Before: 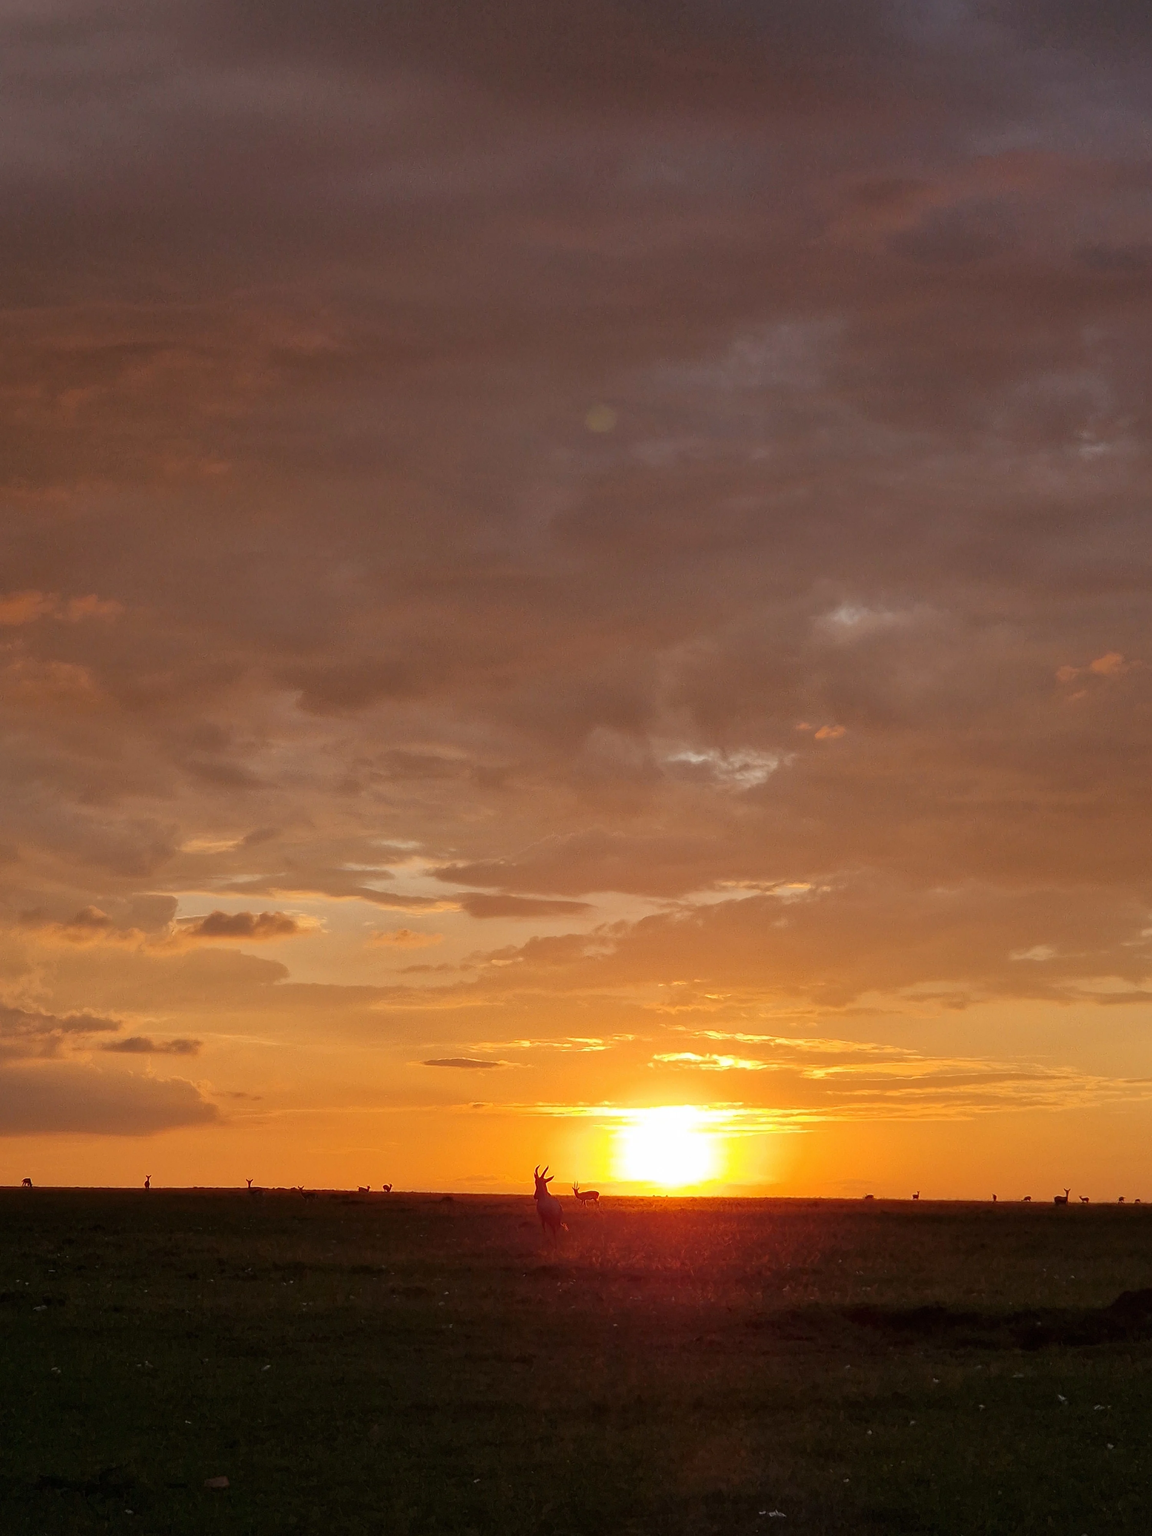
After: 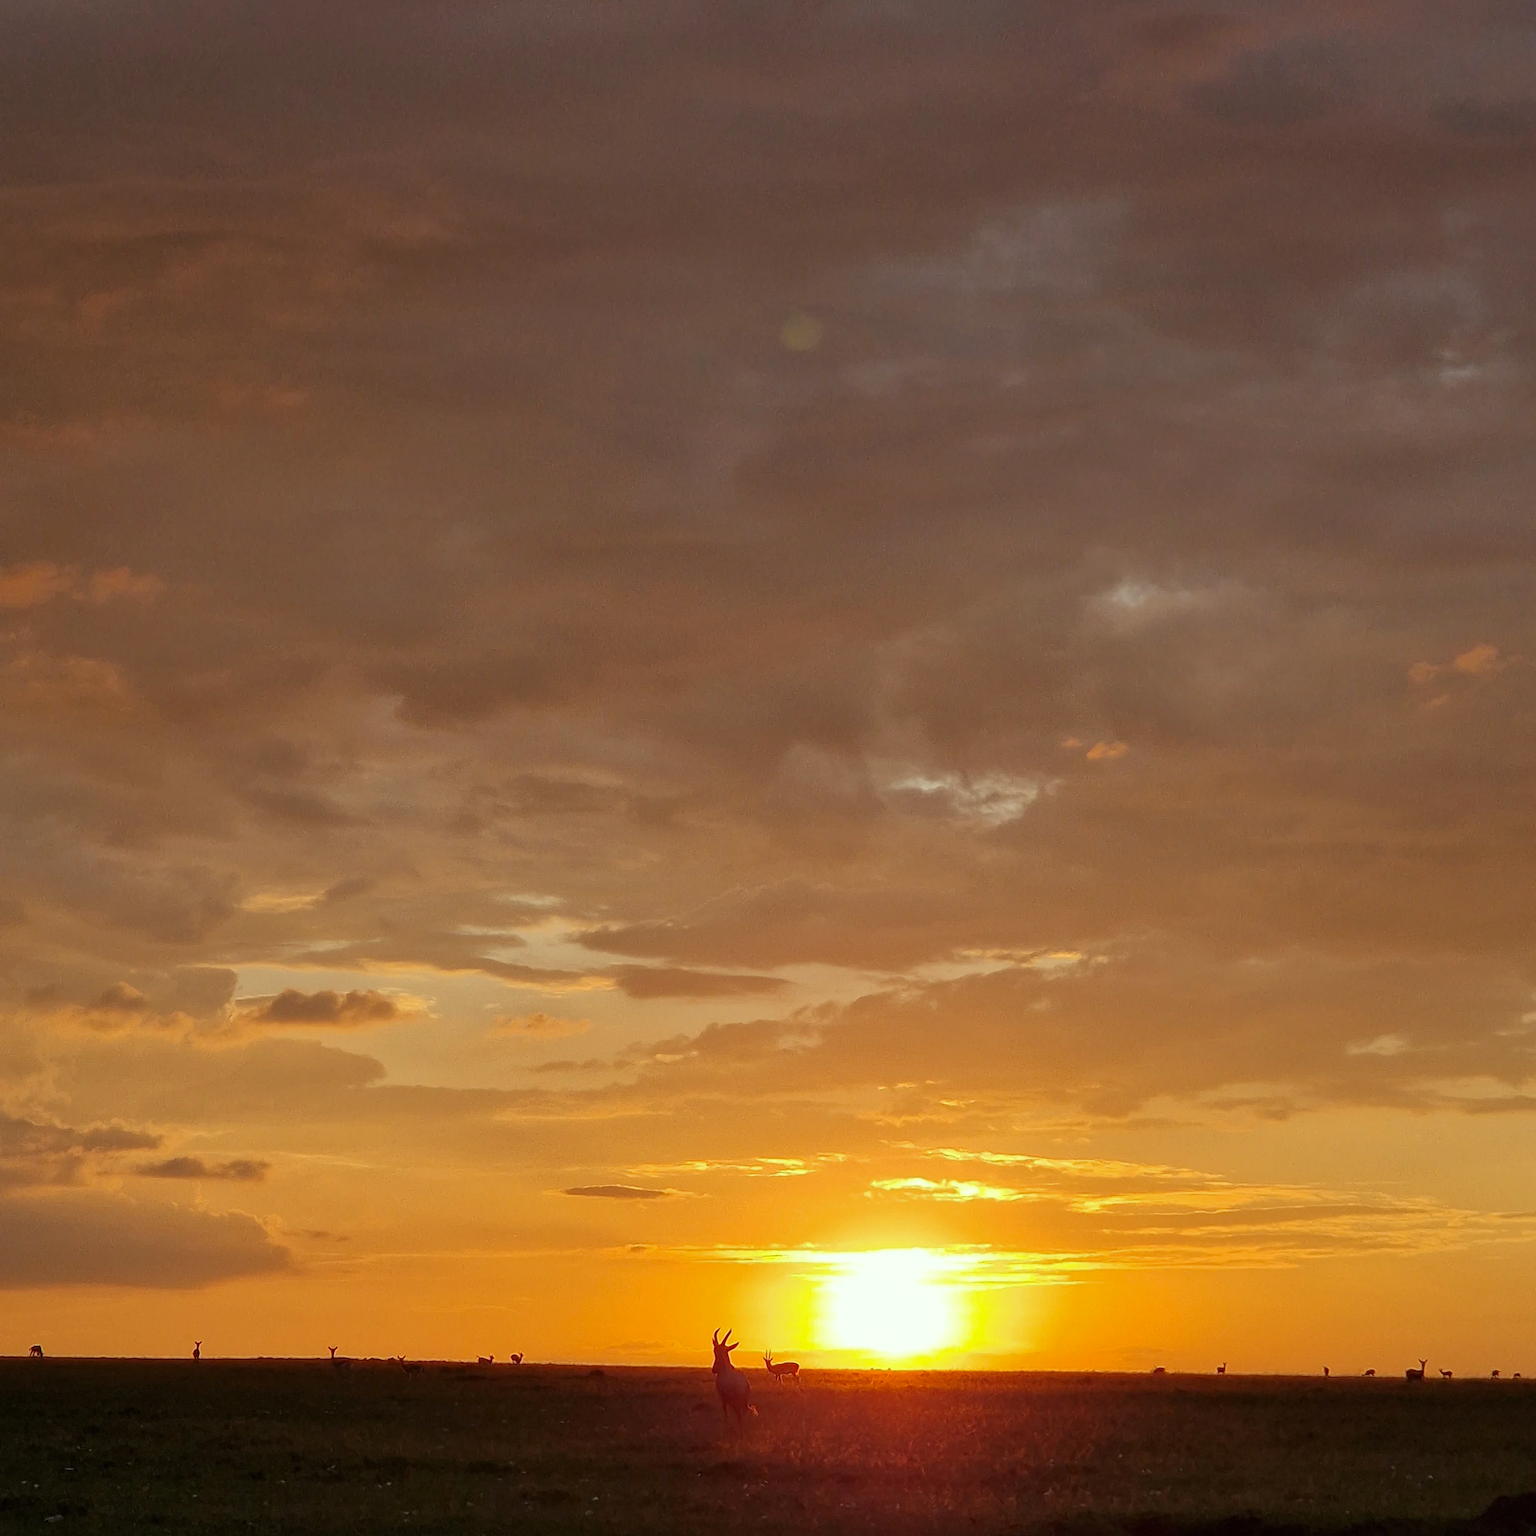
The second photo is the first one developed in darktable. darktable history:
color correction: highlights a* -4.28, highlights b* 6.53
crop: top 11.038%, bottom 13.962%
white balance: red 0.986, blue 1.01
